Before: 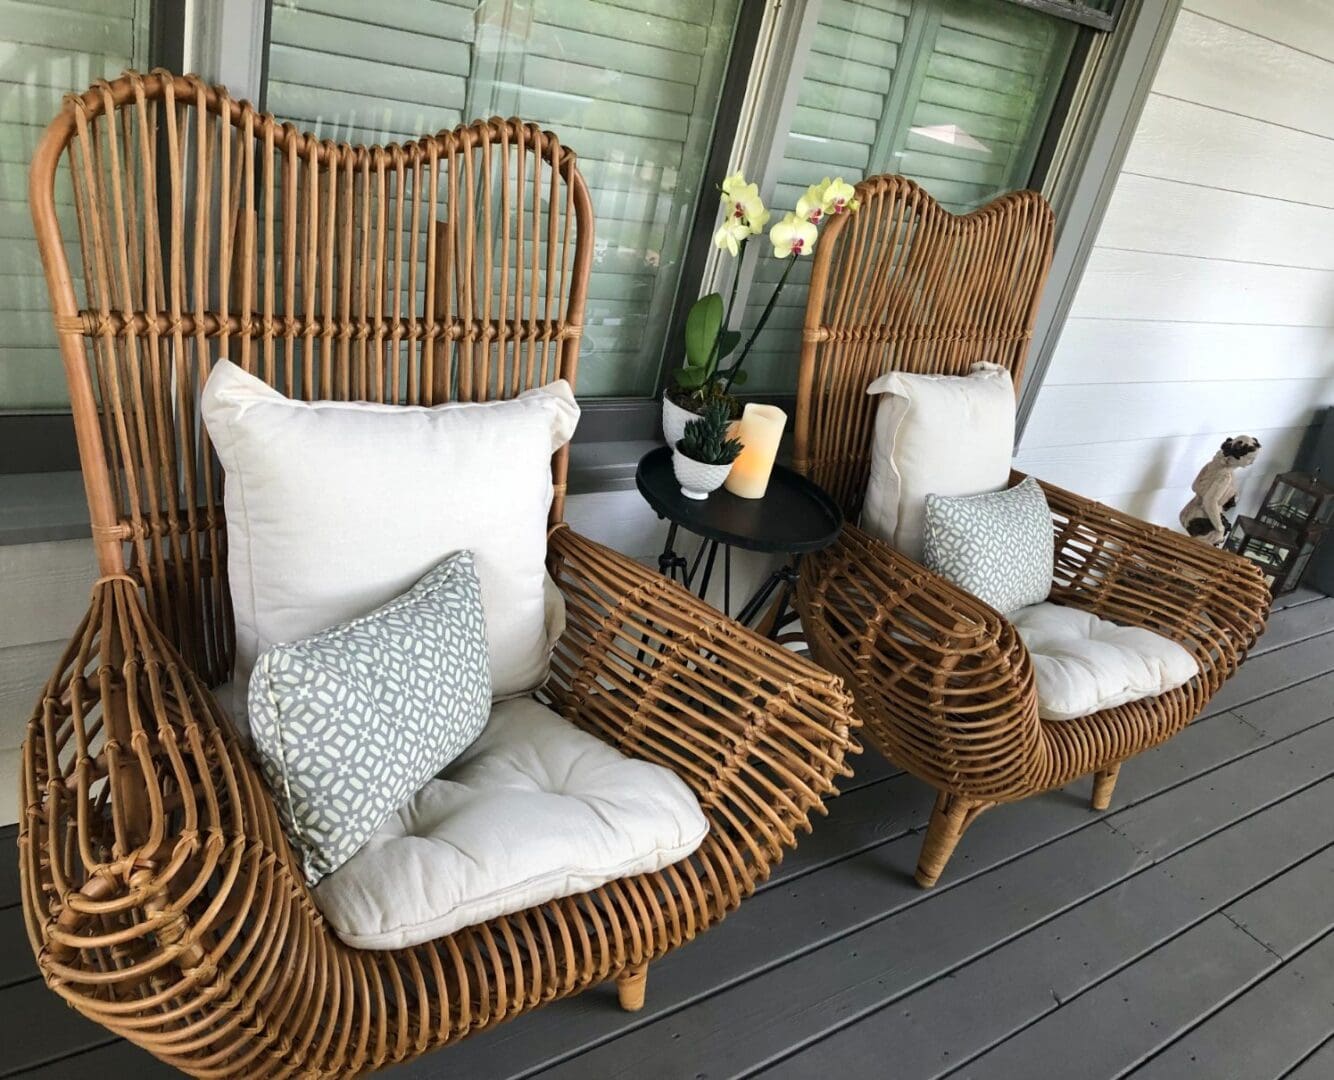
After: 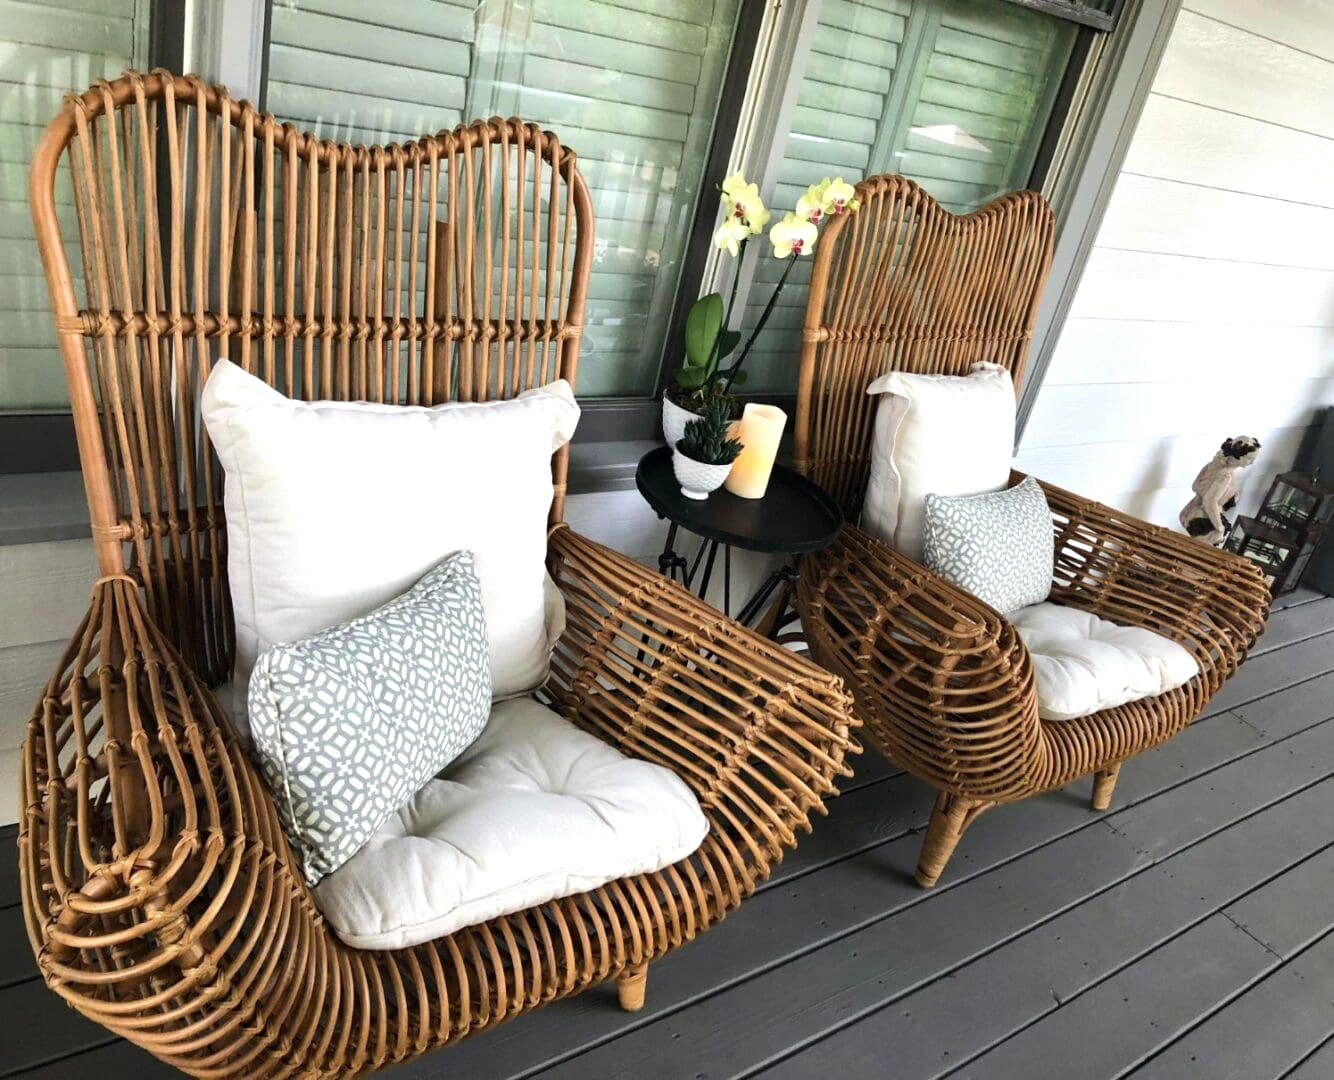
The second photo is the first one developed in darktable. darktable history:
tone equalizer: -8 EV -0.415 EV, -7 EV -0.403 EV, -6 EV -0.363 EV, -5 EV -0.194 EV, -3 EV 0.204 EV, -2 EV 0.338 EV, -1 EV 0.407 EV, +0 EV 0.403 EV, mask exposure compensation -0.486 EV
